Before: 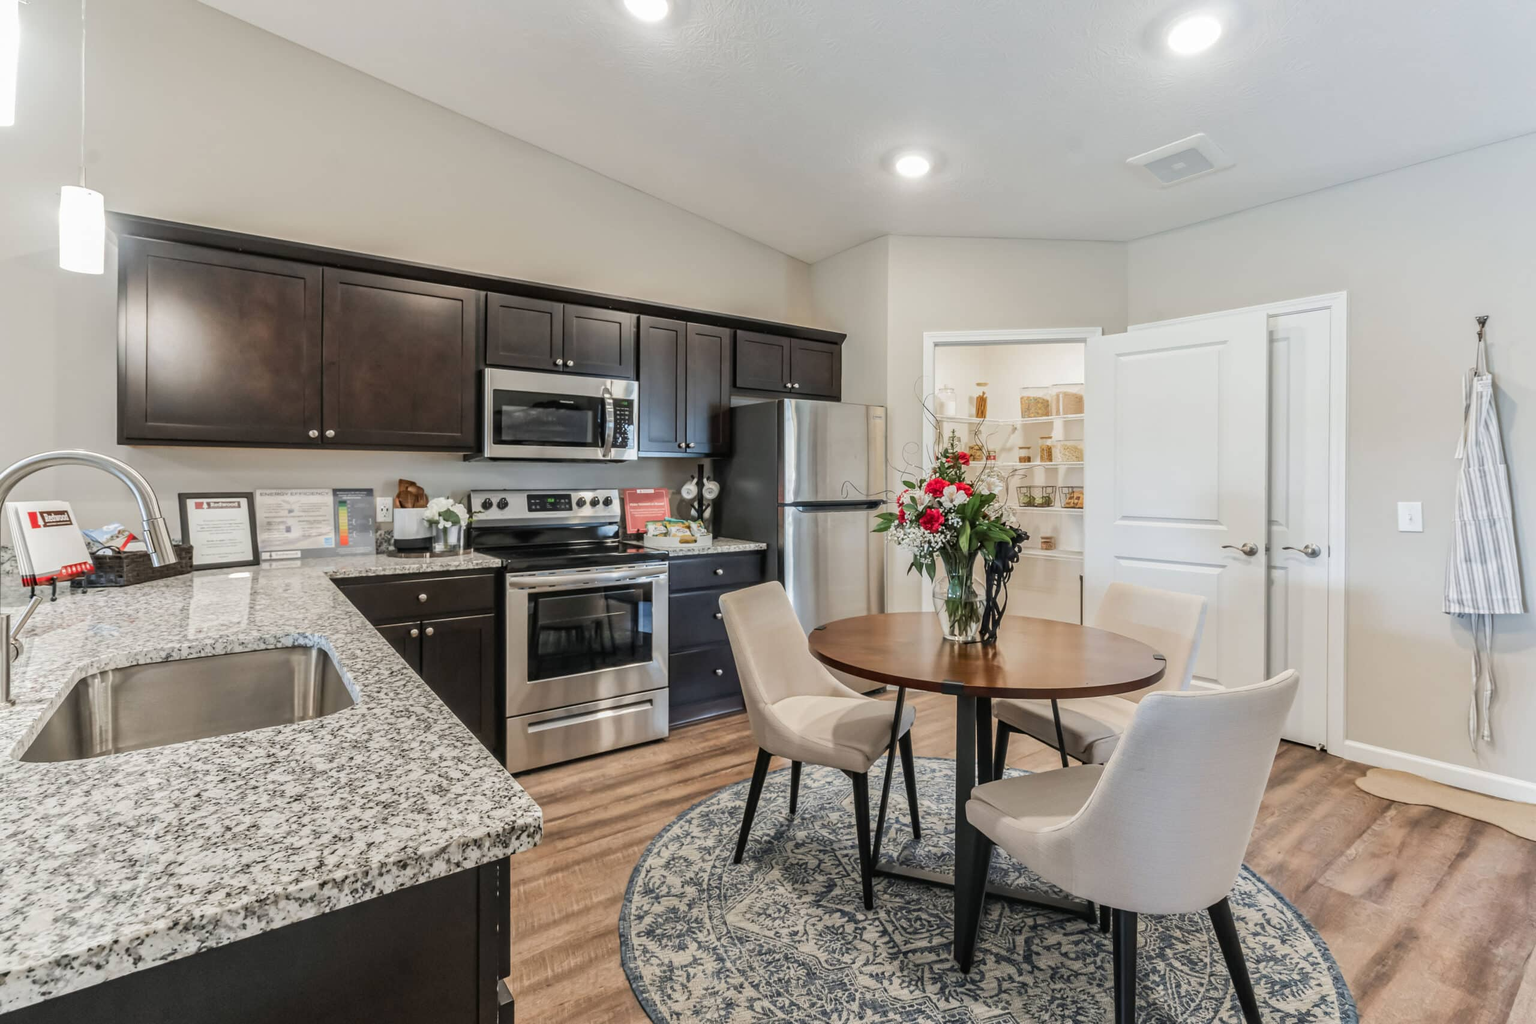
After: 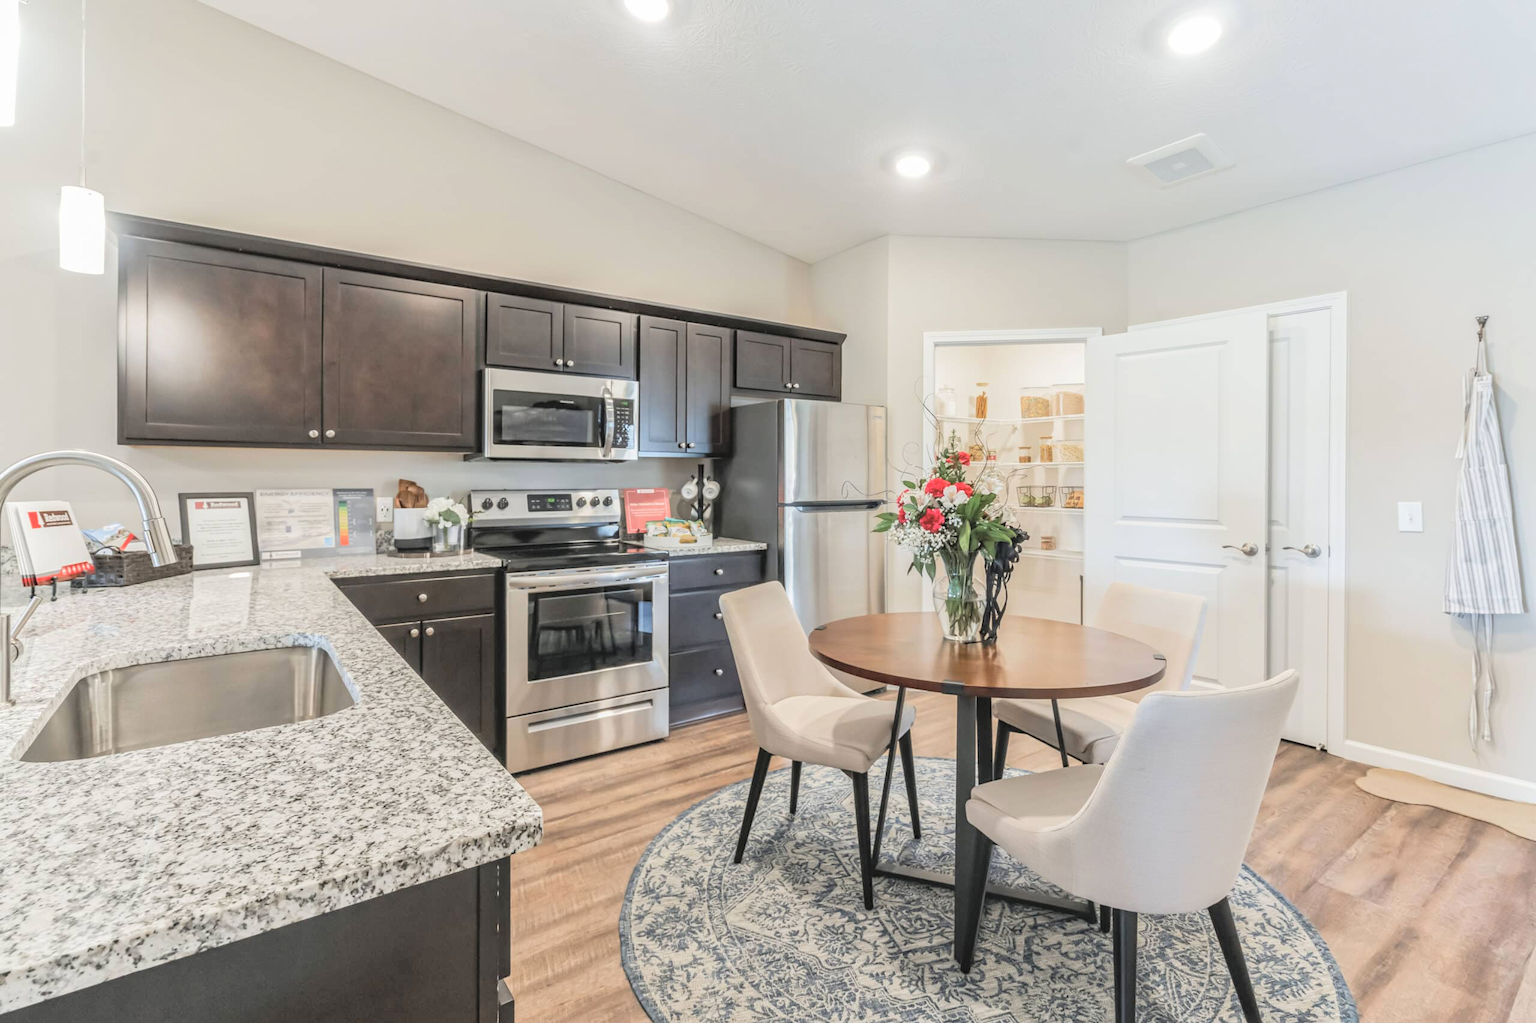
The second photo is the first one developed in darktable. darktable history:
contrast brightness saturation: brightness 0.289
